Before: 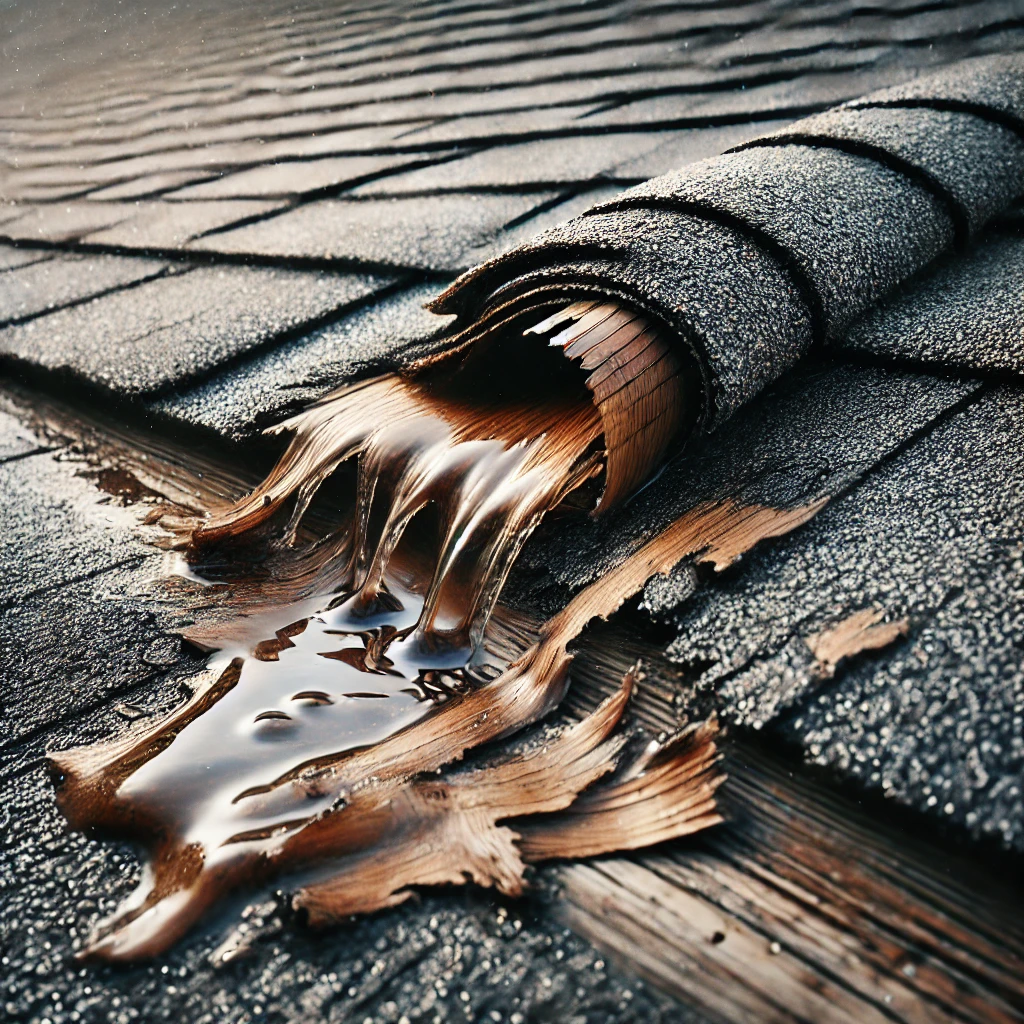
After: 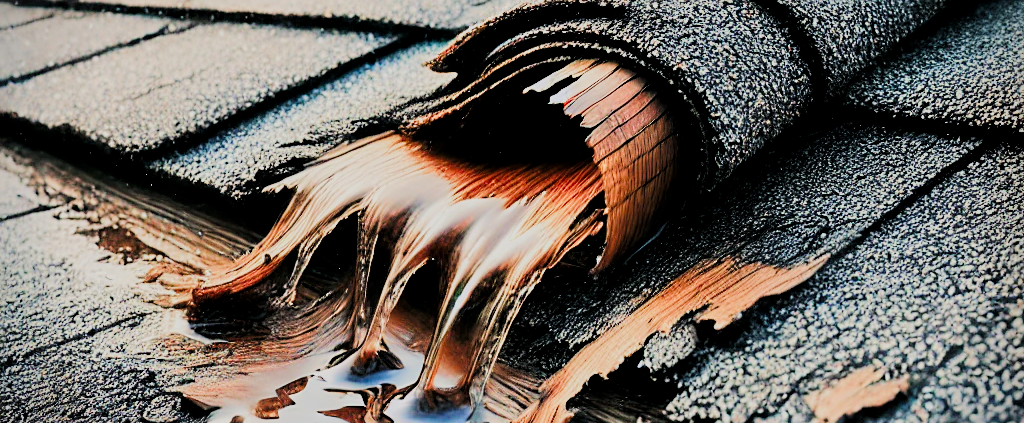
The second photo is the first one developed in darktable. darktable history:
contrast brightness saturation: brightness -0.017, saturation 0.35
local contrast: highlights 100%, shadows 103%, detail 119%, midtone range 0.2
tone equalizer: -7 EV 0.149 EV, -6 EV 0.591 EV, -5 EV 1.15 EV, -4 EV 1.33 EV, -3 EV 1.13 EV, -2 EV 0.6 EV, -1 EV 0.16 EV, edges refinement/feathering 500, mask exposure compensation -1.57 EV, preserve details guided filter
crop and rotate: top 23.698%, bottom 34.928%
sharpen: amount 0.215
vignetting: fall-off start 88.52%, fall-off radius 42.88%, saturation -0.029, width/height ratio 1.163, unbound false
filmic rgb: black relative exposure -7.65 EV, white relative exposure 4.56 EV, hardness 3.61, color science v4 (2020)
